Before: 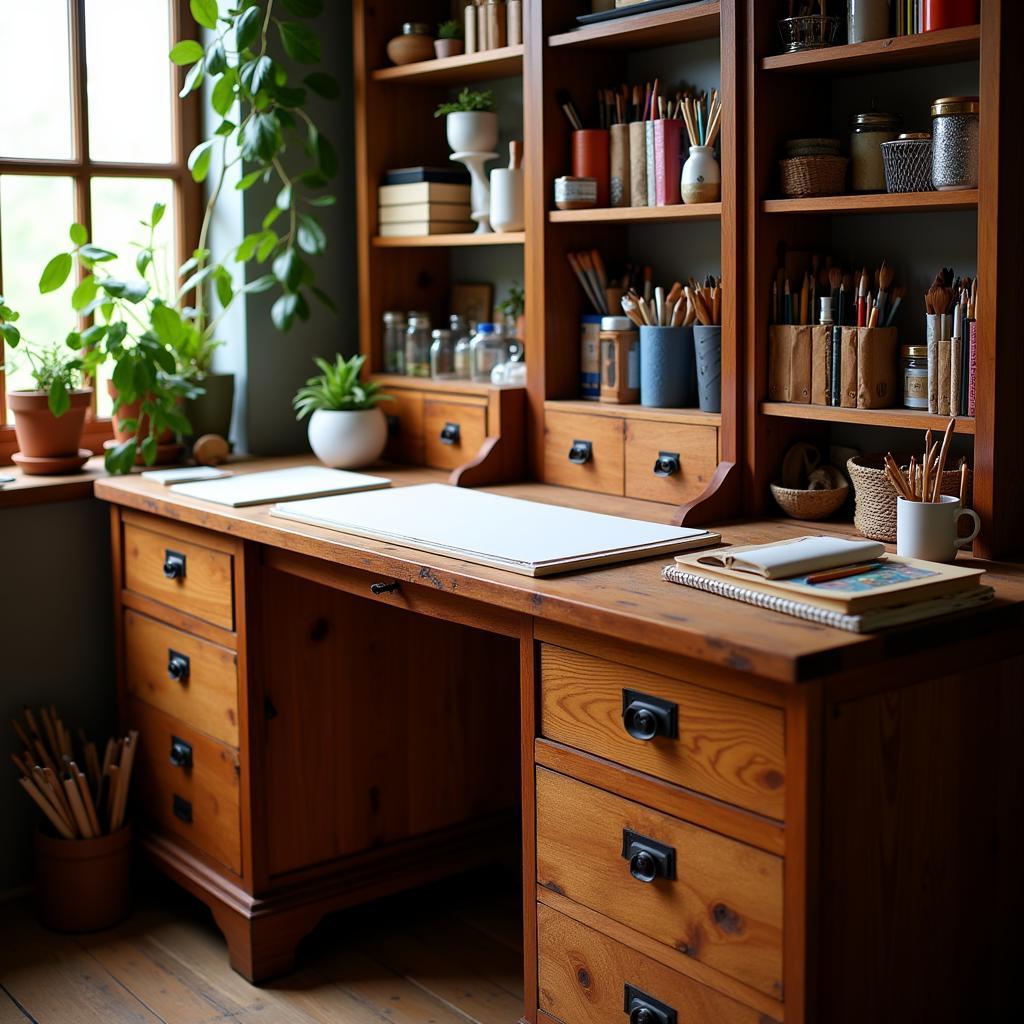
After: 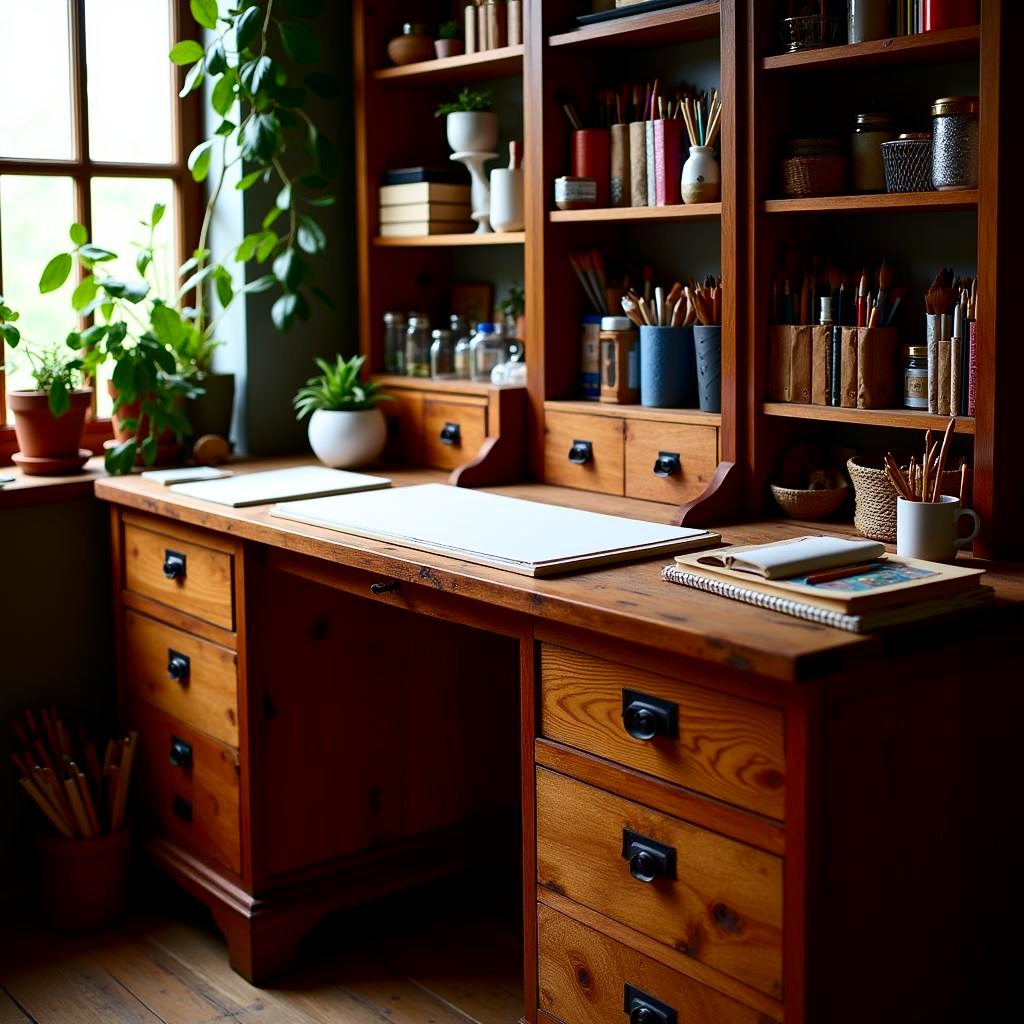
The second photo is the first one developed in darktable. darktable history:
contrast brightness saturation: contrast 0.202, brightness -0.111, saturation 0.103
